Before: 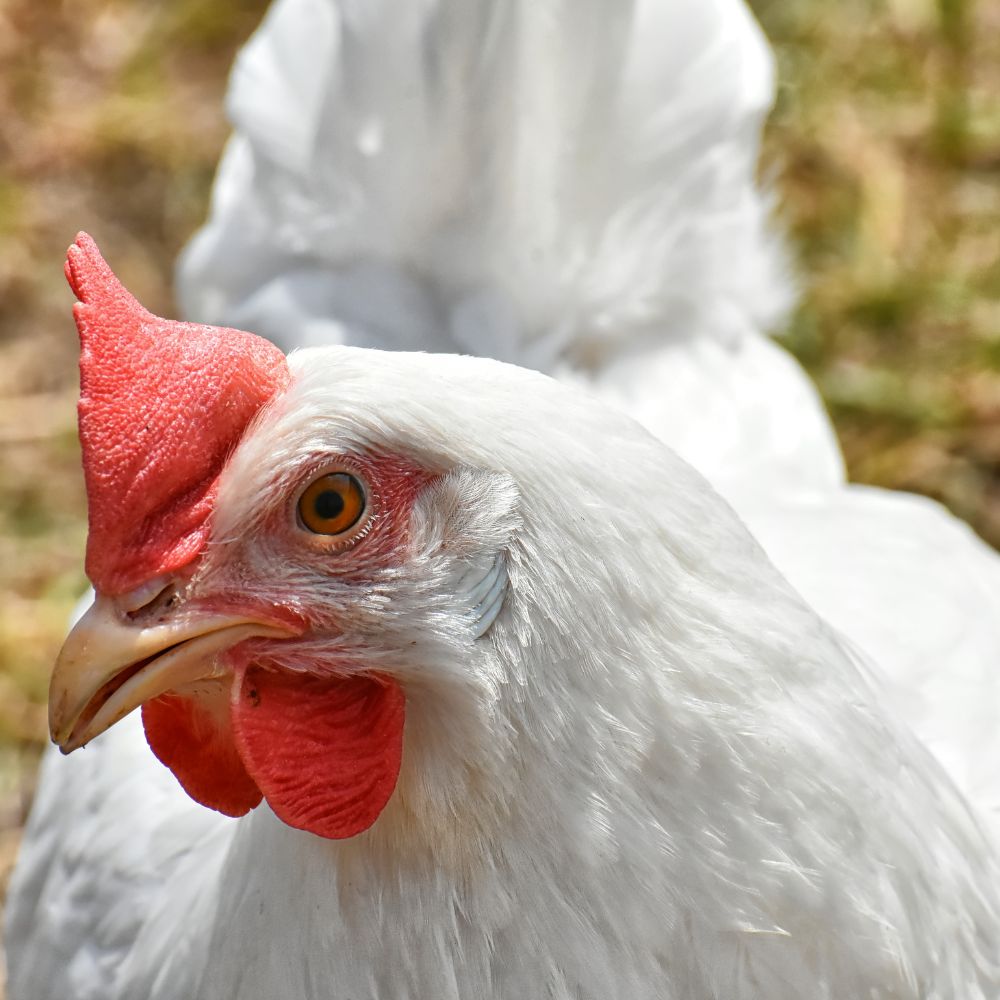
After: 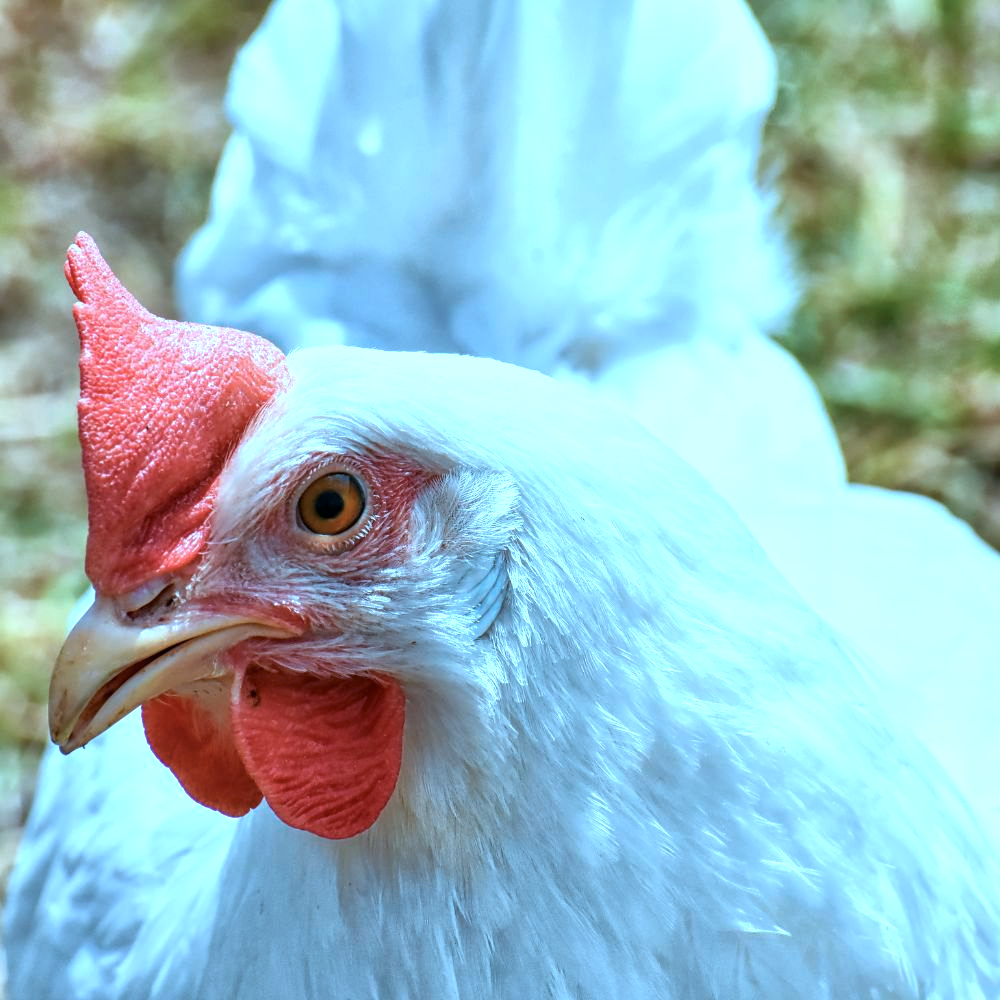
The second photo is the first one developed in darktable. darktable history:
tone equalizer: -8 EV -0.402 EV, -7 EV -0.36 EV, -6 EV -0.373 EV, -5 EV -0.185 EV, -3 EV 0.189 EV, -2 EV 0.325 EV, -1 EV 0.372 EV, +0 EV 0.427 EV
local contrast: on, module defaults
color calibration: gray › normalize channels true, illuminant custom, x 0.431, y 0.394, temperature 3108.74 K, gamut compression 0.017
color correction: highlights b* 2.93
